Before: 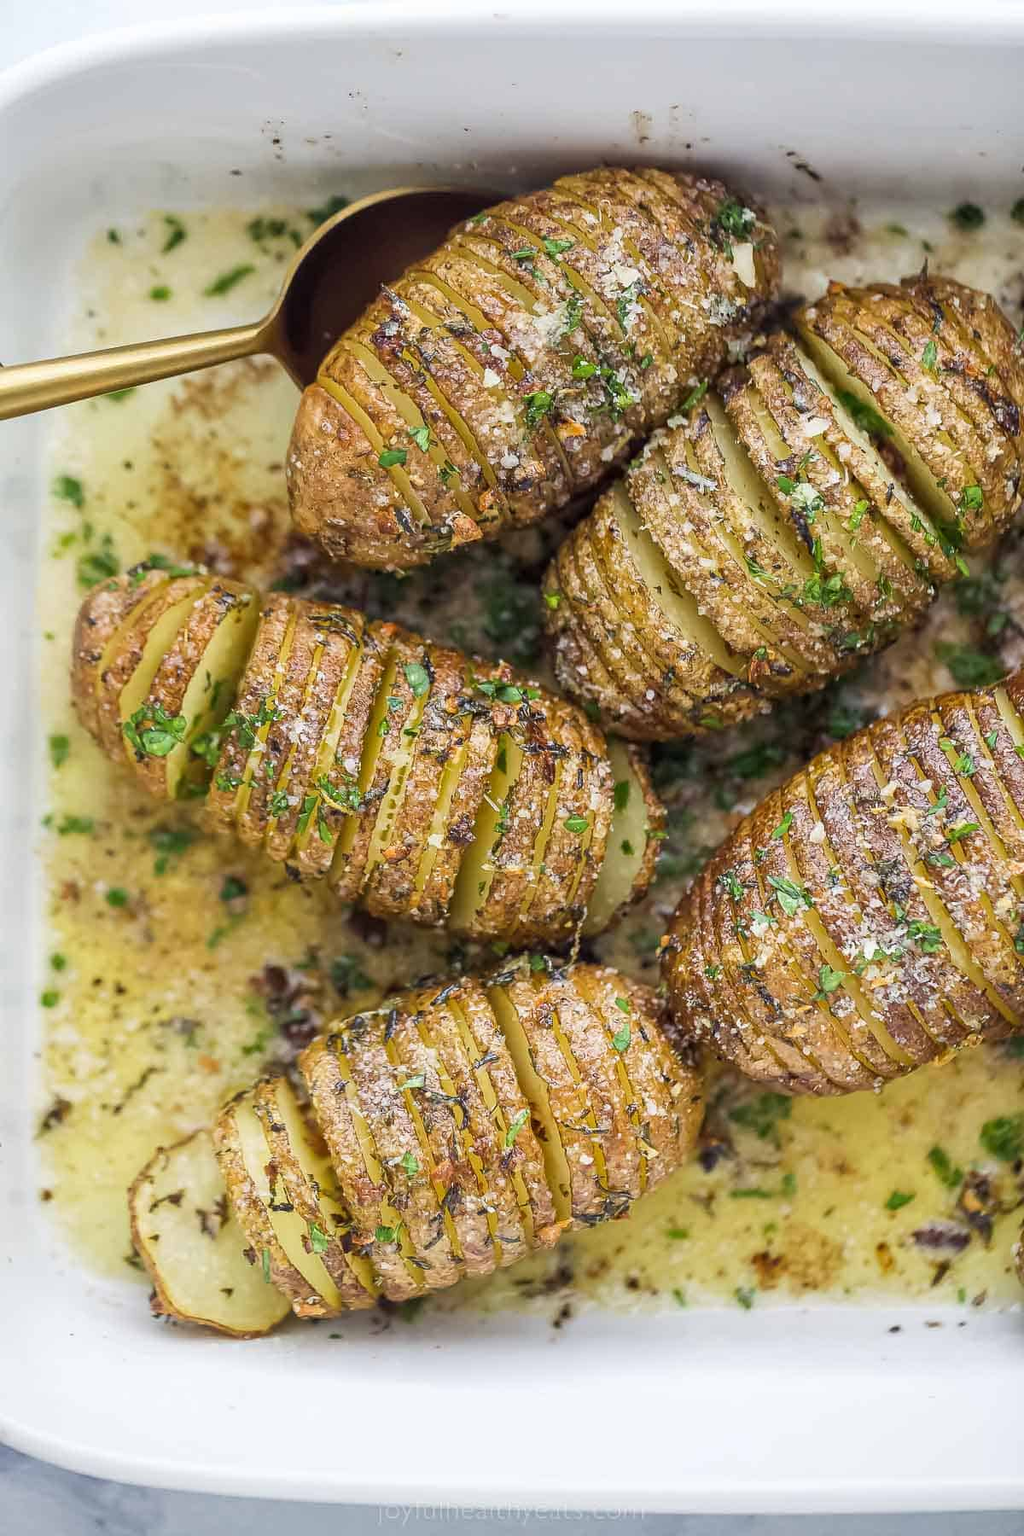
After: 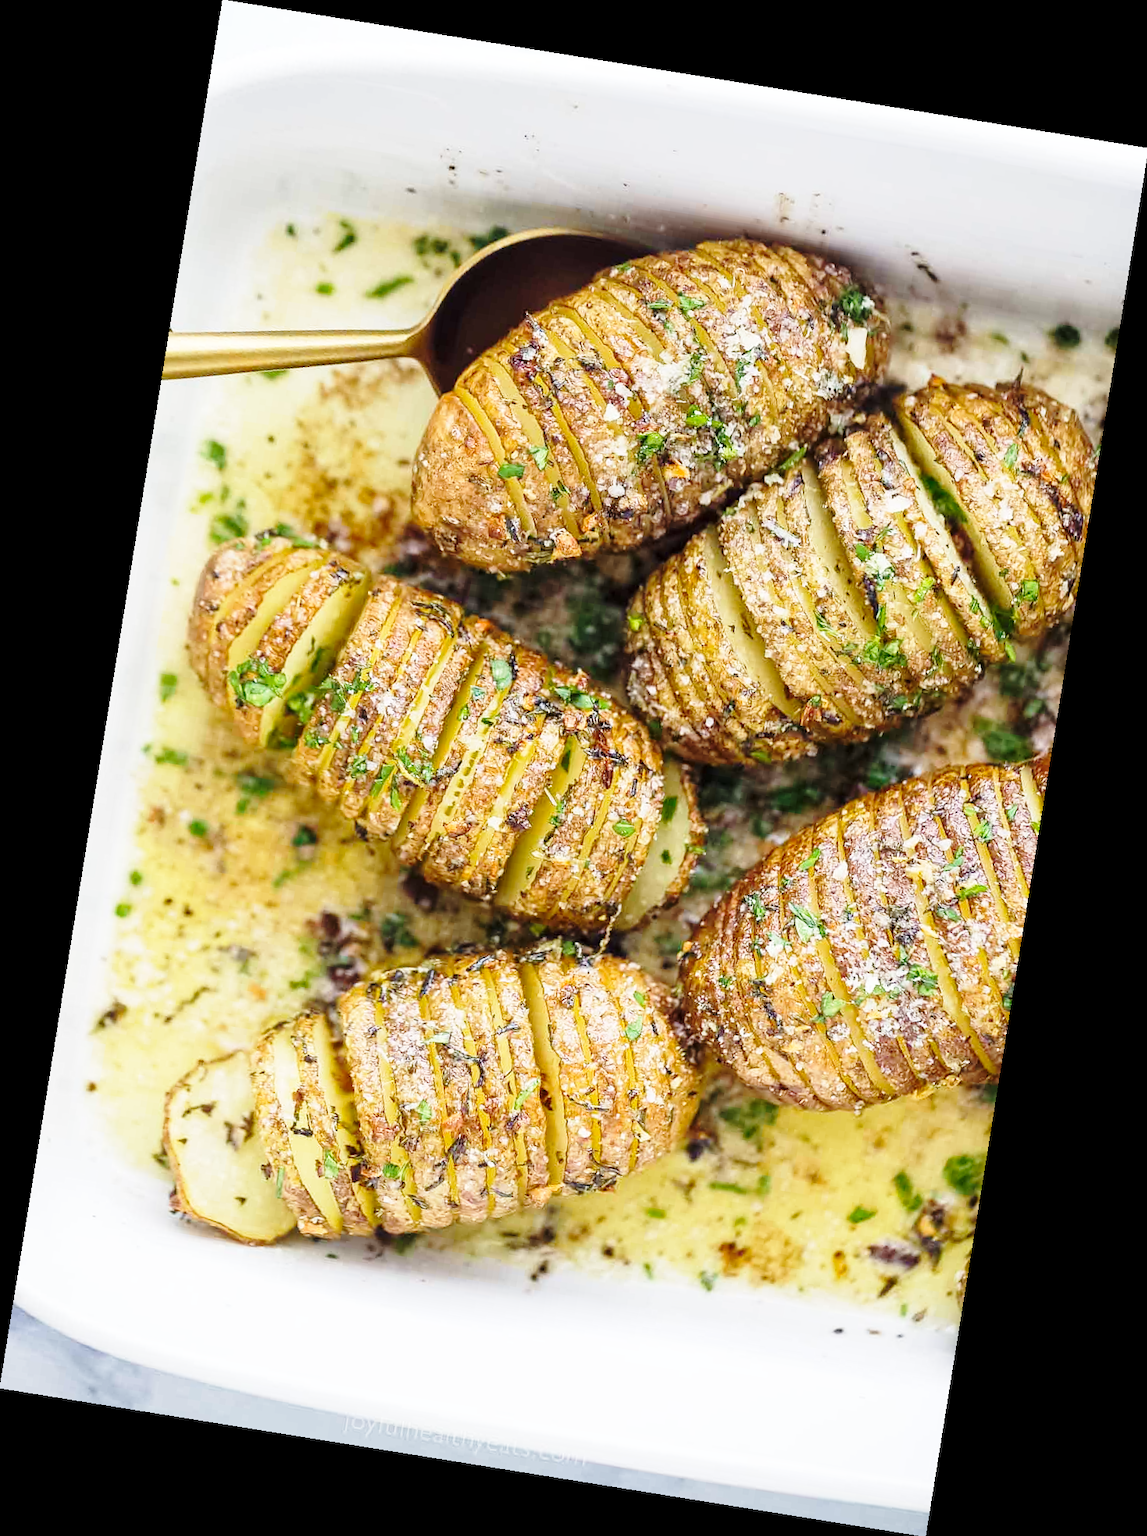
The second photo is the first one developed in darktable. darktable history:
rotate and perspective: rotation 9.12°, automatic cropping off
base curve: curves: ch0 [(0, 0) (0.028, 0.03) (0.121, 0.232) (0.46, 0.748) (0.859, 0.968) (1, 1)], preserve colors none
